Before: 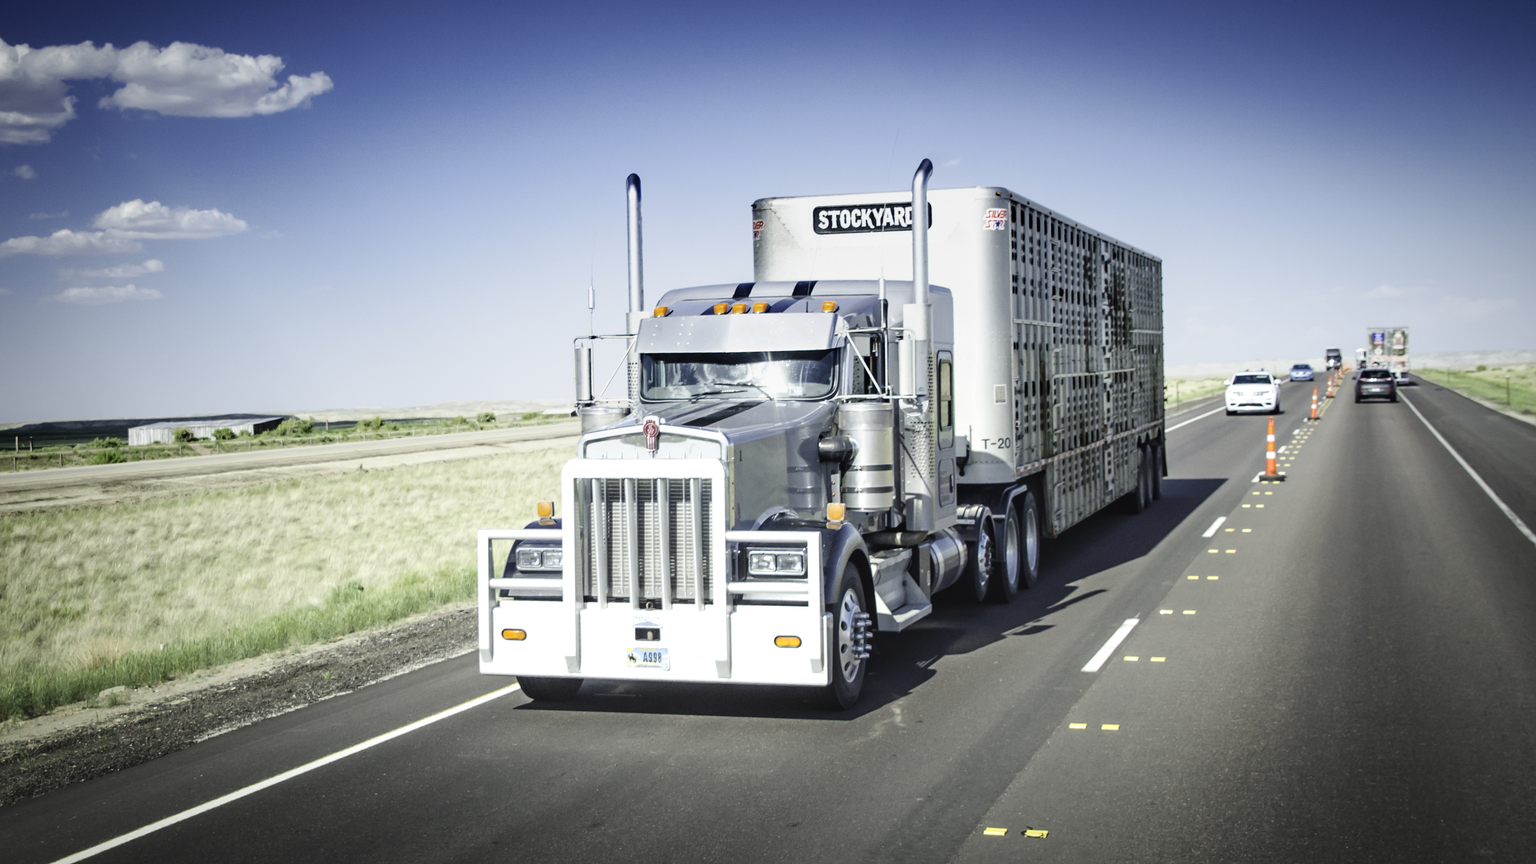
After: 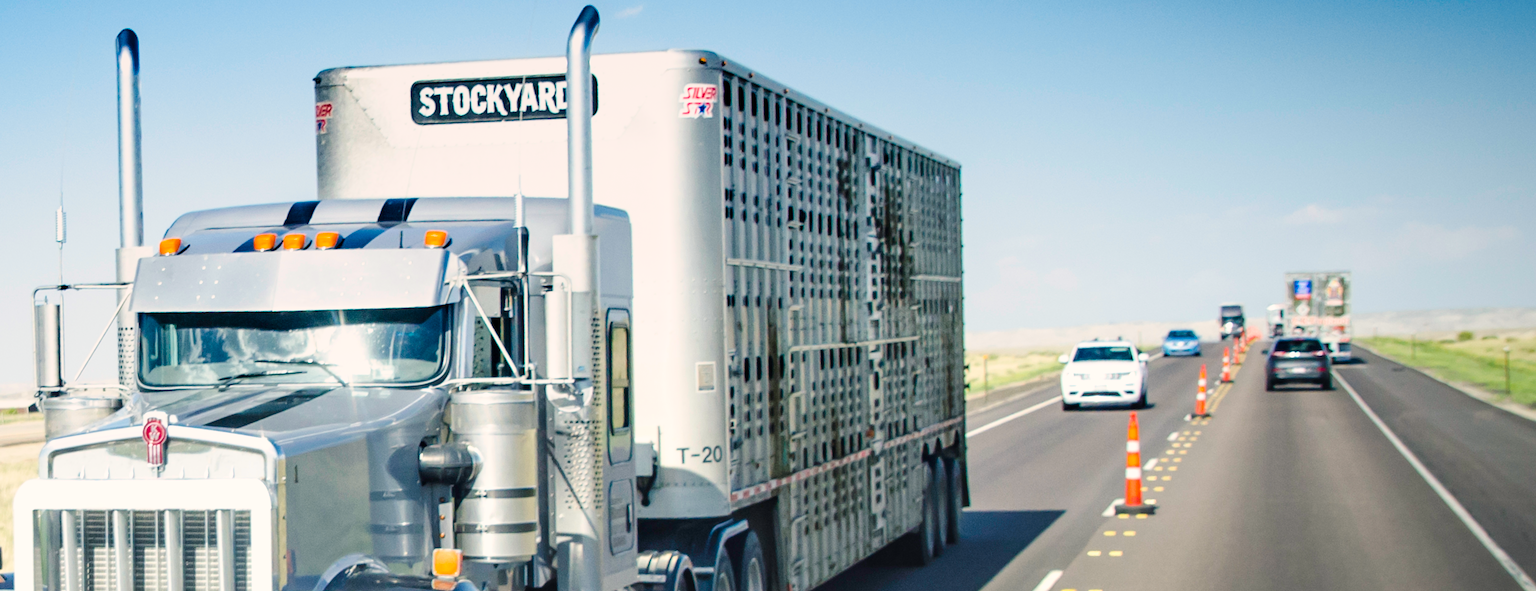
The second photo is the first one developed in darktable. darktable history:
color balance rgb: shadows lift › luminance -5.196%, shadows lift › chroma 1.182%, shadows lift › hue 218.5°, highlights gain › chroma 1.704%, highlights gain › hue 55.07°, linear chroma grading › global chroma 15.099%, perceptual saturation grading › global saturation 19.262%
crop: left 36.021%, top 17.997%, right 0.606%, bottom 38.629%
